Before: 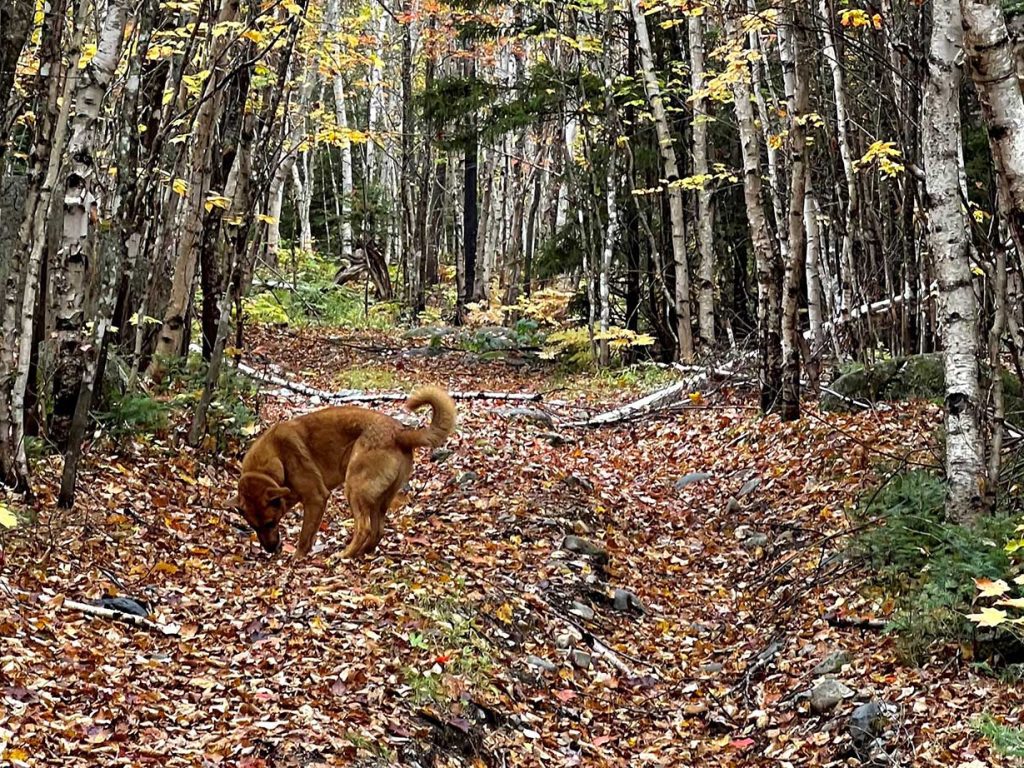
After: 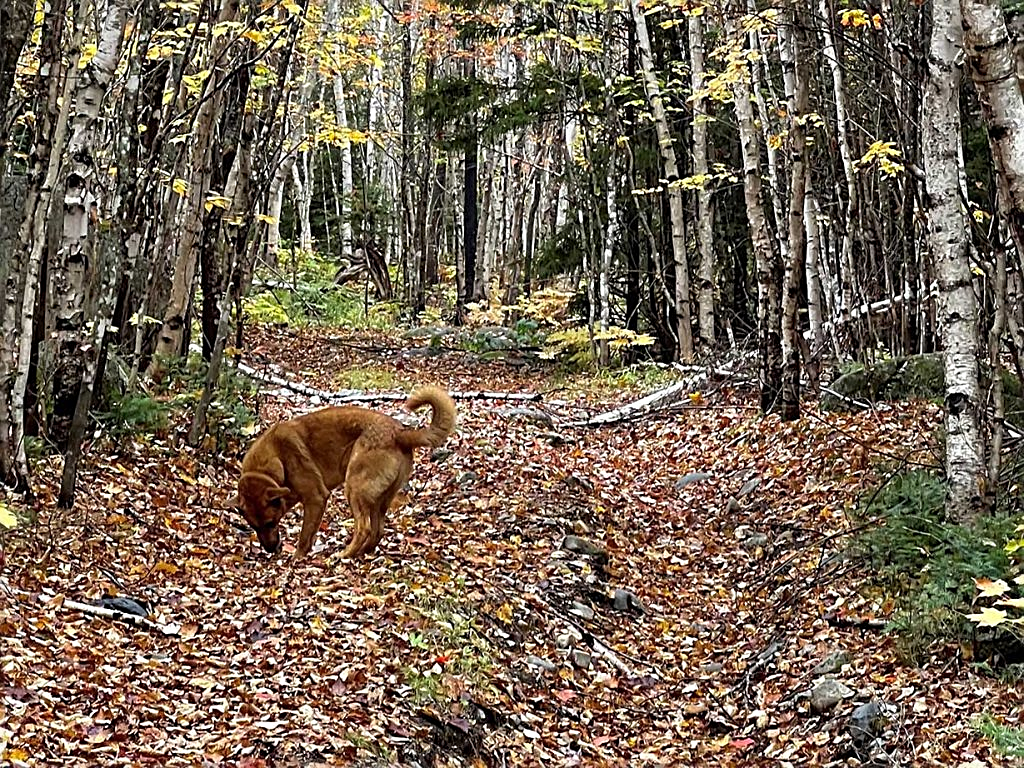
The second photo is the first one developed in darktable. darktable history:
sharpen: on, module defaults
shadows and highlights: shadows 20.83, highlights -37.2, soften with gaussian
